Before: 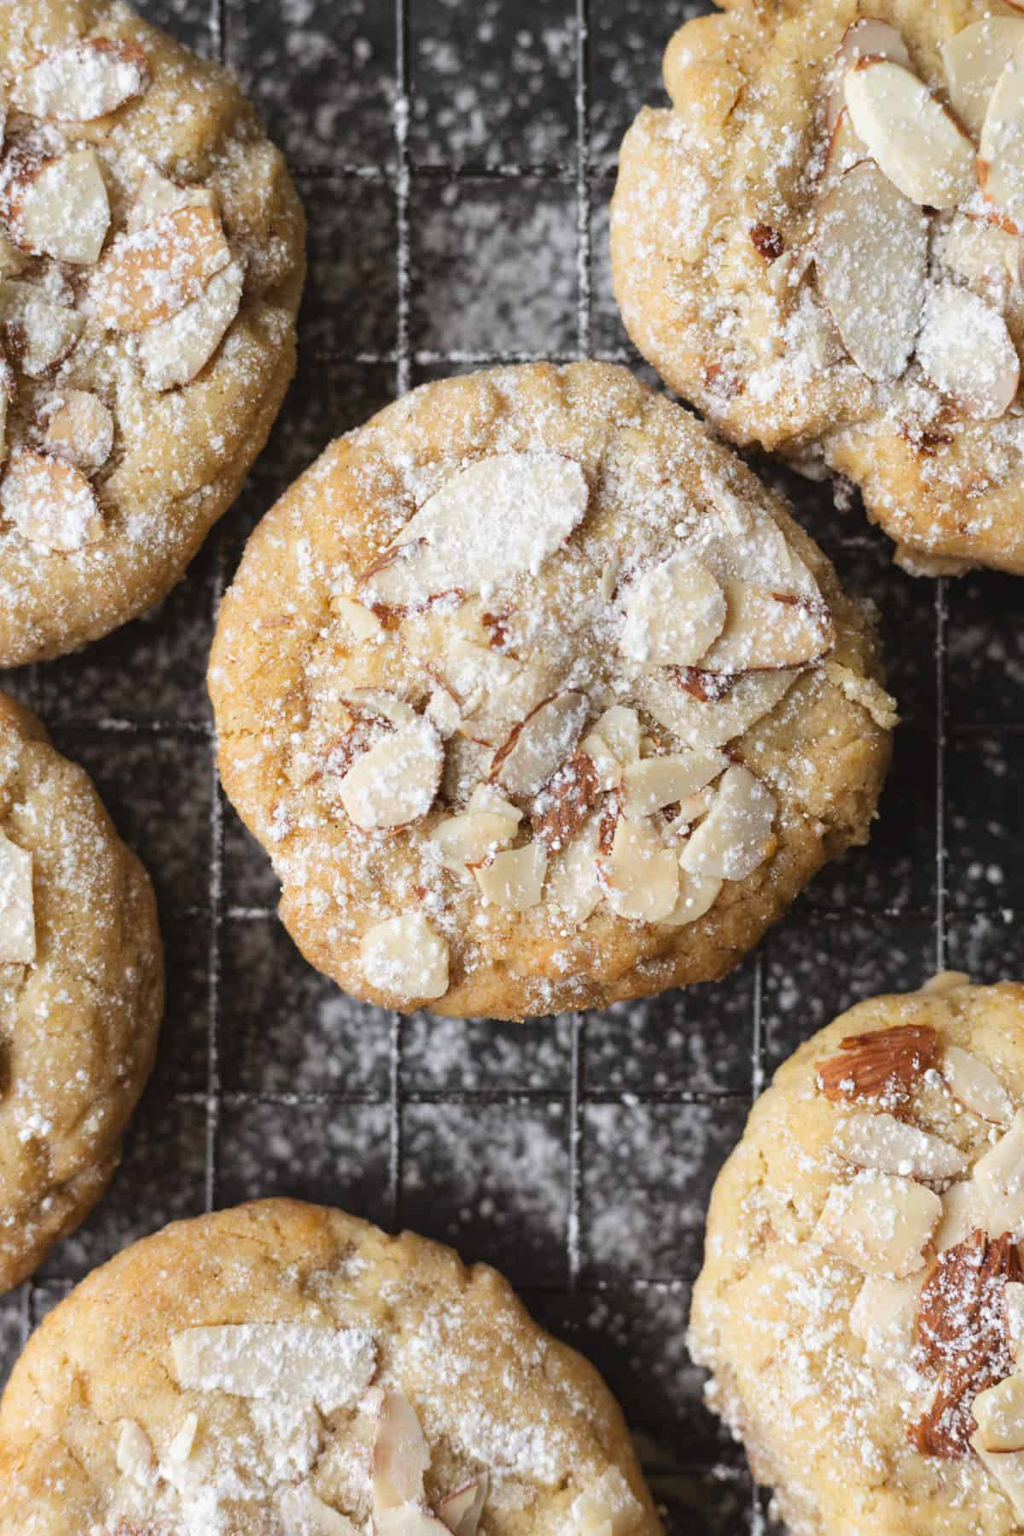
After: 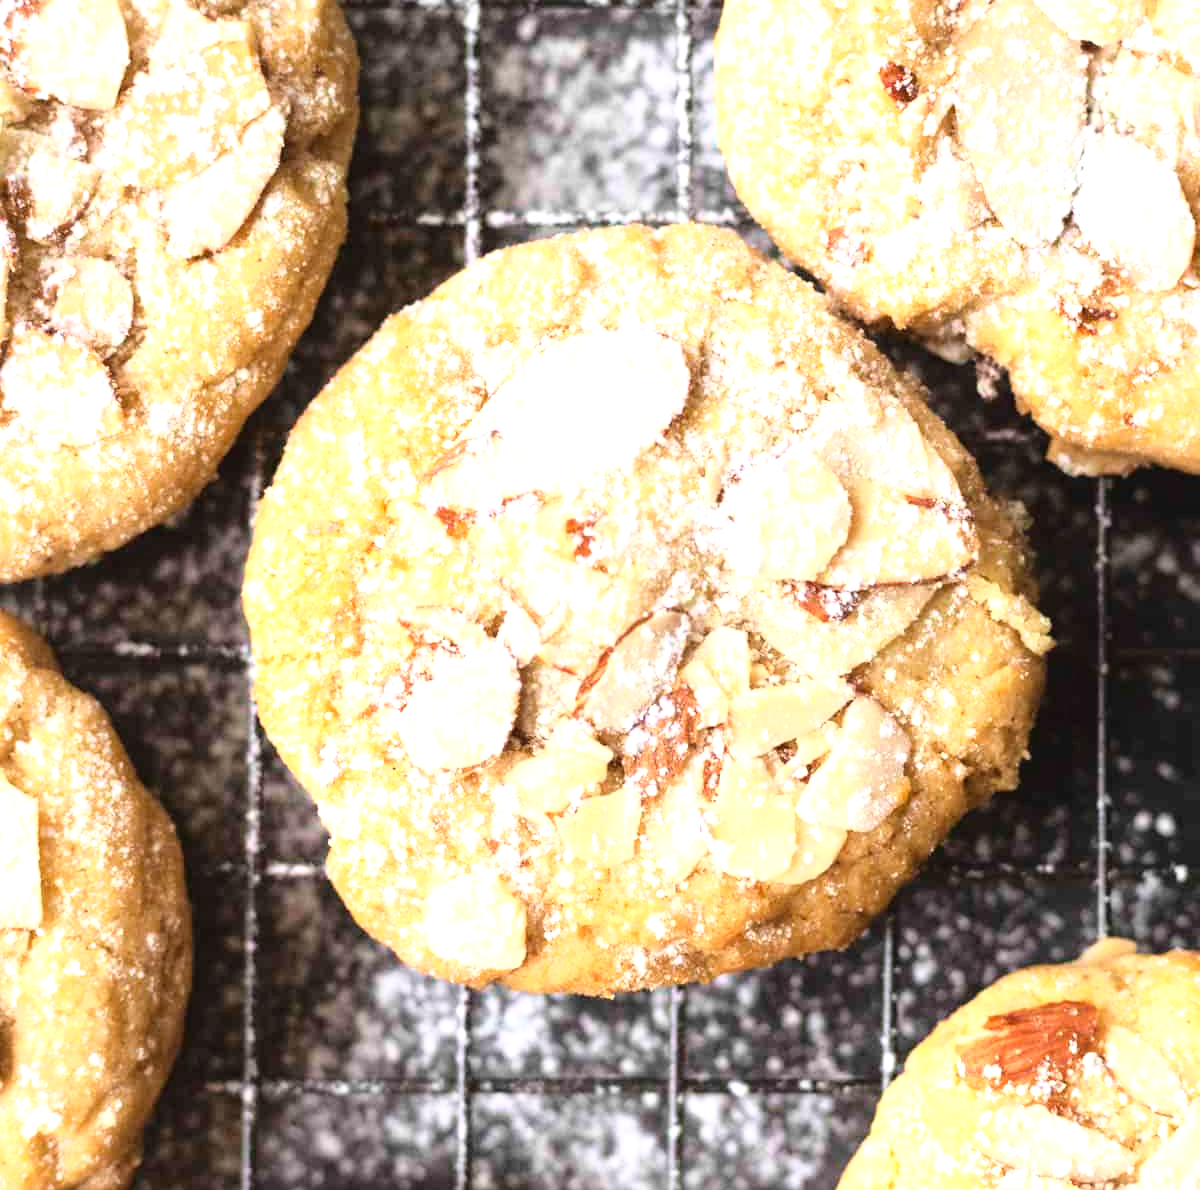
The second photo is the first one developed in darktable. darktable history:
crop: top 11.147%, bottom 22.739%
tone curve: curves: ch0 [(0, 0) (0.389, 0.458) (0.745, 0.82) (0.849, 0.917) (0.919, 0.969) (1, 1)]; ch1 [(0, 0) (0.437, 0.404) (0.5, 0.5) (0.529, 0.55) (0.58, 0.6) (0.616, 0.649) (1, 1)]; ch2 [(0, 0) (0.442, 0.428) (0.5, 0.5) (0.525, 0.543) (0.585, 0.62) (1, 1)], color space Lab, independent channels, preserve colors none
tone equalizer: -8 EV -0.787 EV, -7 EV -0.719 EV, -6 EV -0.588 EV, -5 EV -0.365 EV, -3 EV 0.376 EV, -2 EV 0.6 EV, -1 EV 0.7 EV, +0 EV 0.766 EV
exposure: black level correction 0, exposure 0.399 EV, compensate highlight preservation false
